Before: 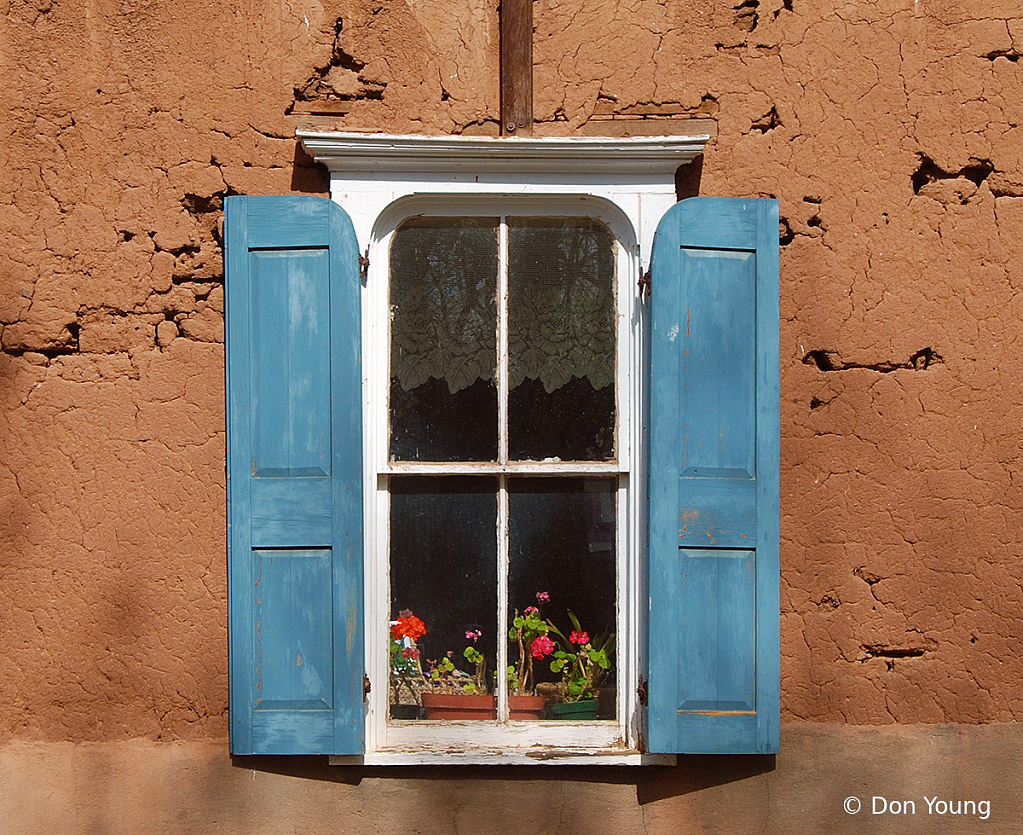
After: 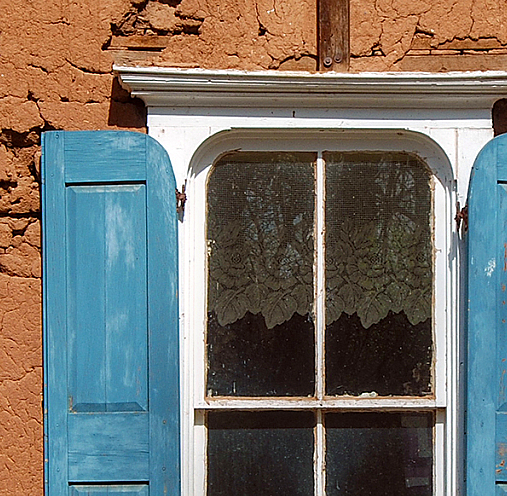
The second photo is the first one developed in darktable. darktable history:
color correction: highlights b* 0.033, saturation 1.15
sharpen: radius 1.529, amount 0.357, threshold 1.626
crop: left 17.941%, top 7.854%, right 32.464%, bottom 32.686%
local contrast: detail 130%
